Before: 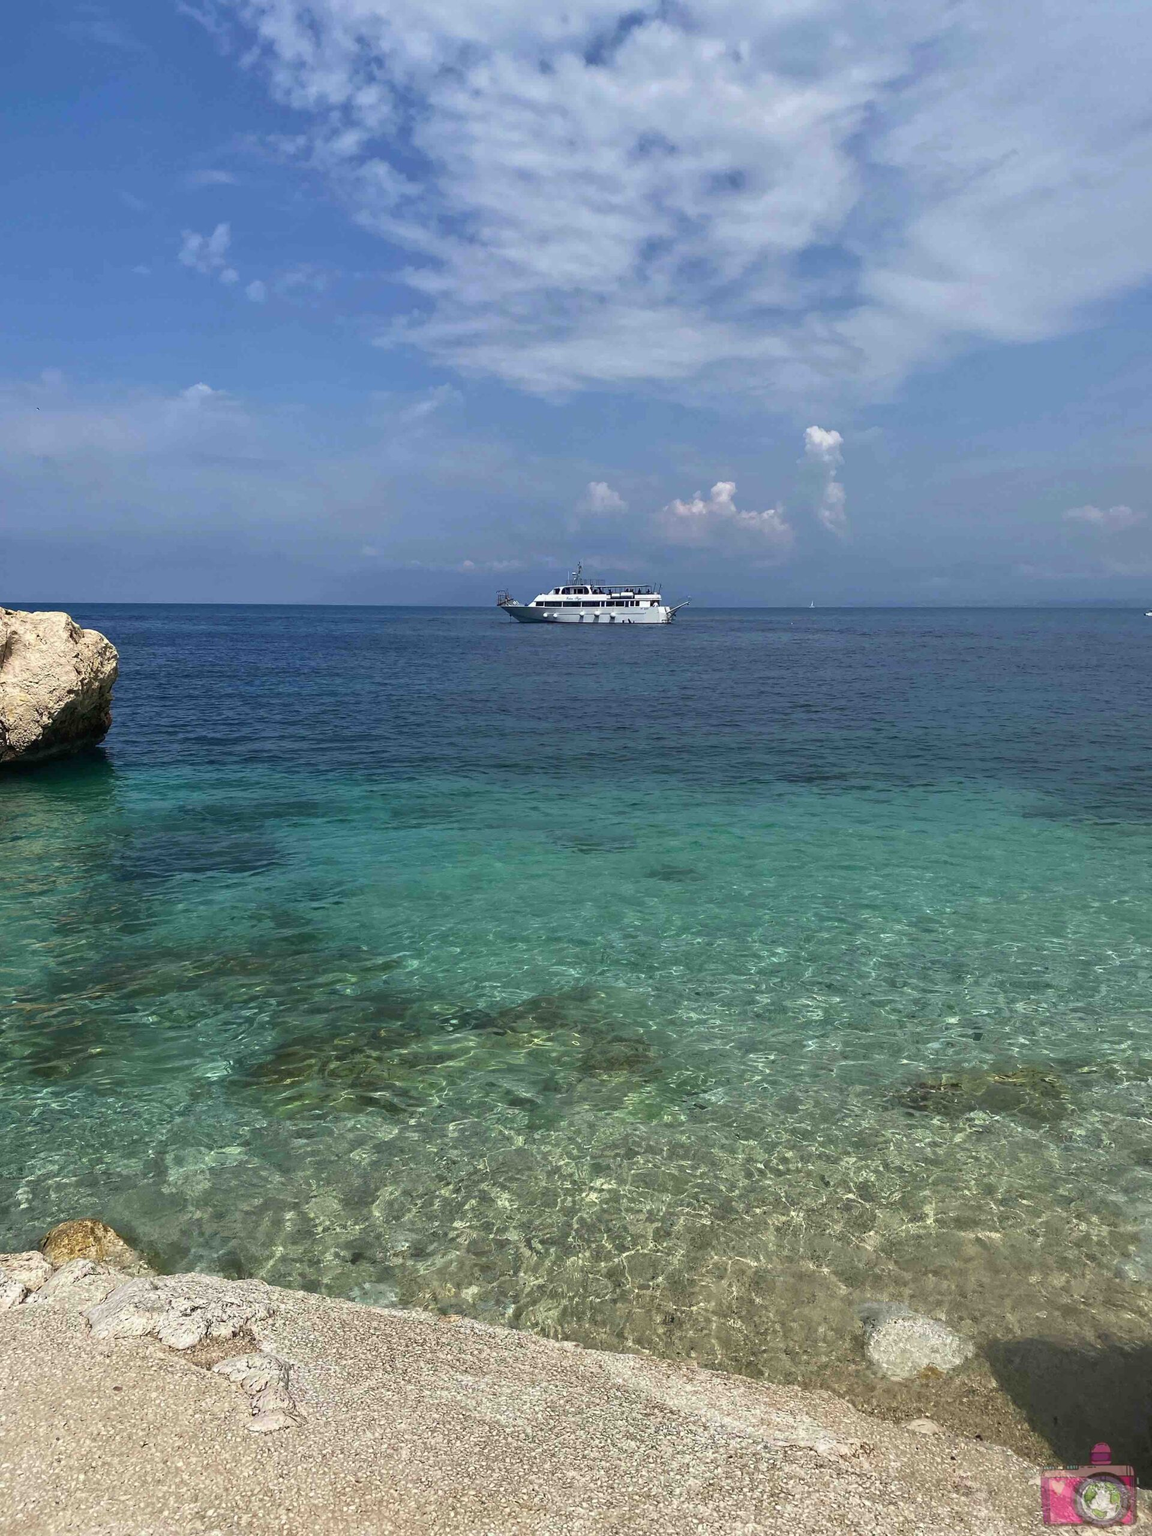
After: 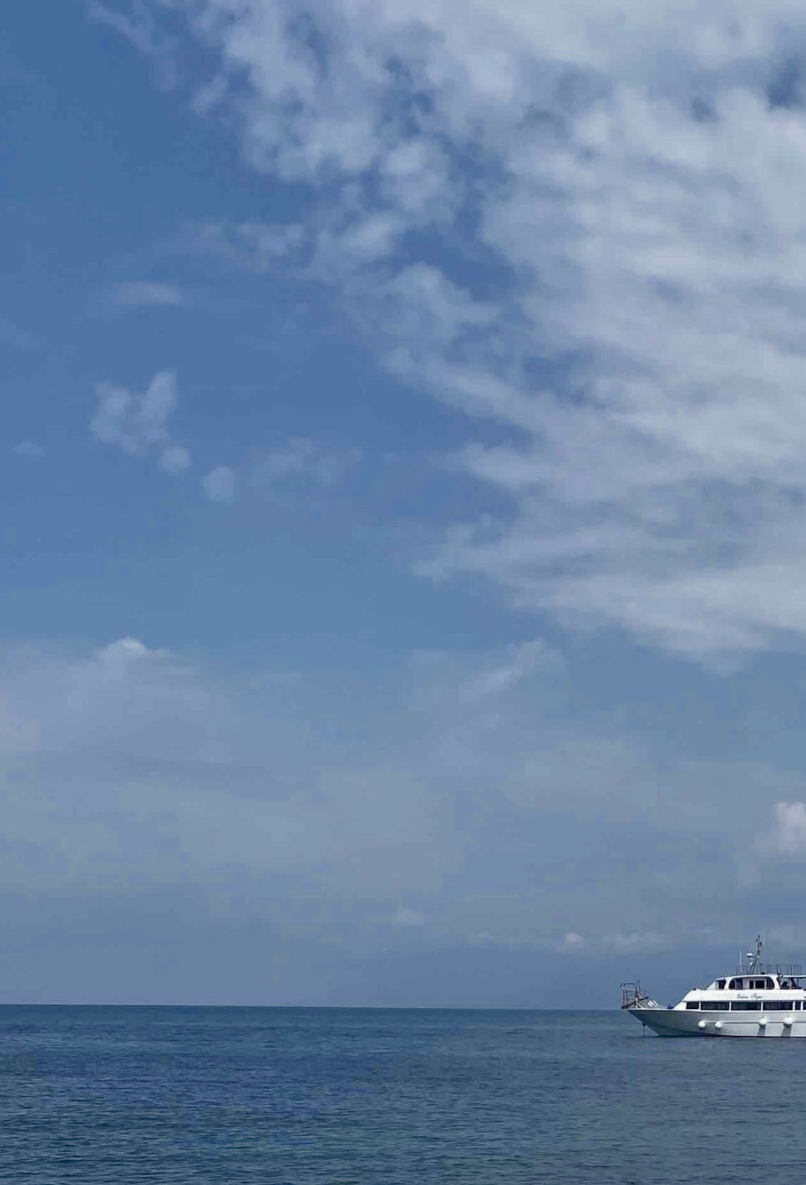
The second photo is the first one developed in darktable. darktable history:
crop and rotate: left 10.817%, top 0.062%, right 47.194%, bottom 53.626%
color zones: curves: ch0 [(0, 0.5) (0.125, 0.4) (0.25, 0.5) (0.375, 0.4) (0.5, 0.4) (0.625, 0.35) (0.75, 0.35) (0.875, 0.5)]; ch1 [(0, 0.35) (0.125, 0.45) (0.25, 0.35) (0.375, 0.35) (0.5, 0.35) (0.625, 0.35) (0.75, 0.45) (0.875, 0.35)]; ch2 [(0, 0.6) (0.125, 0.5) (0.25, 0.5) (0.375, 0.6) (0.5, 0.6) (0.625, 0.5) (0.75, 0.5) (0.875, 0.5)]
